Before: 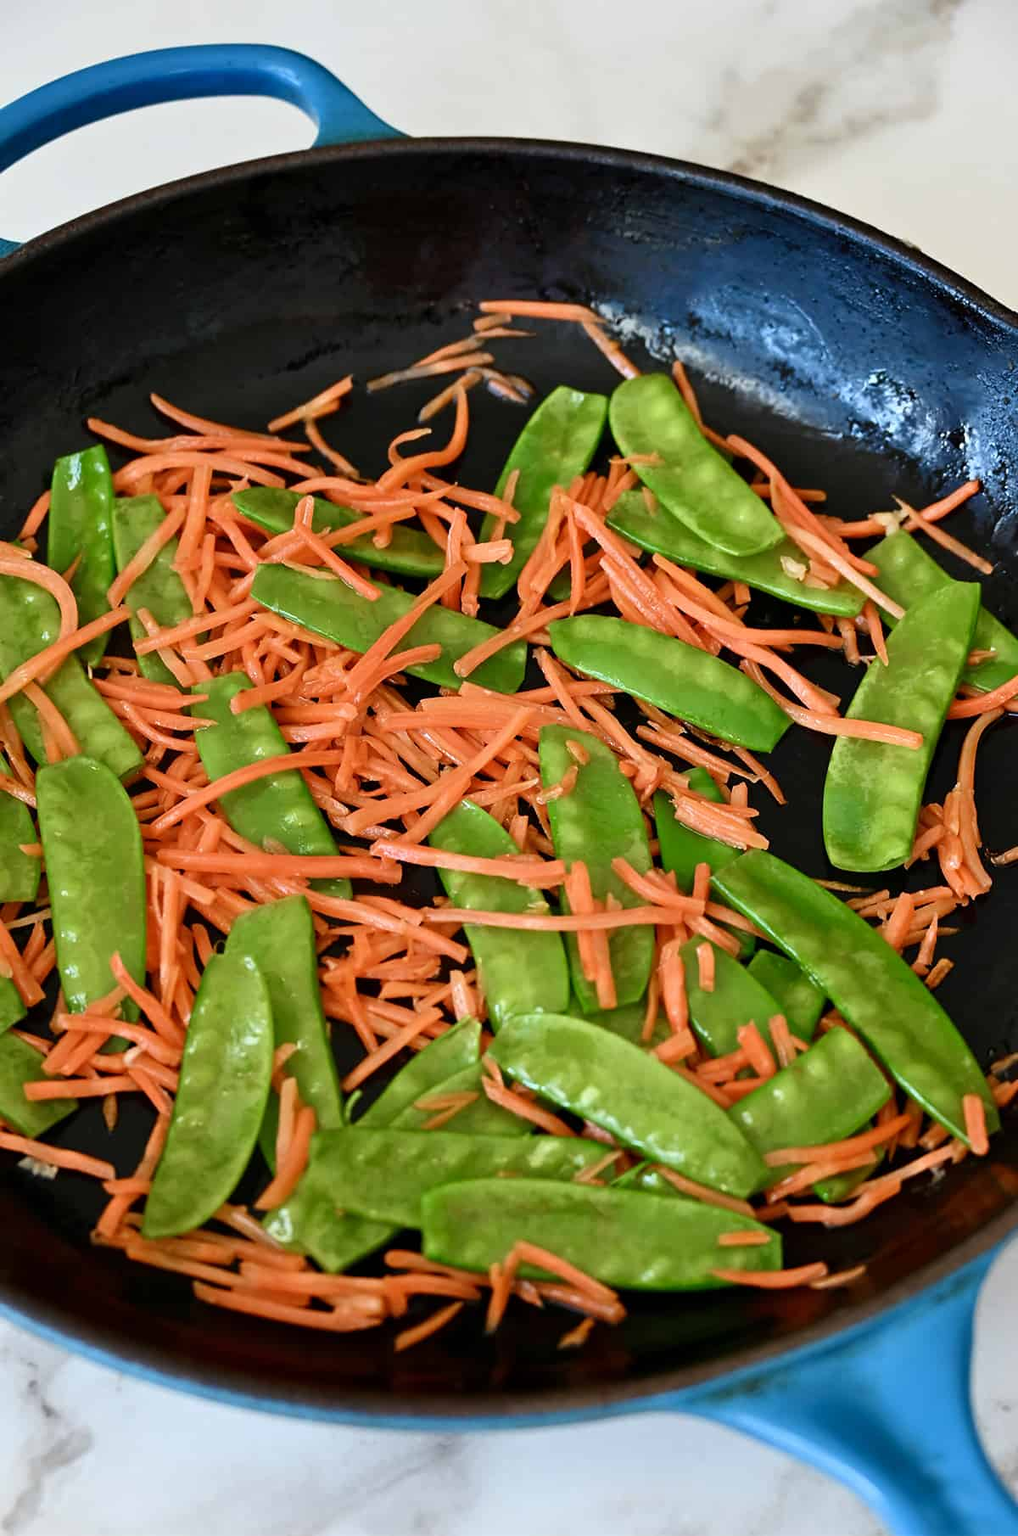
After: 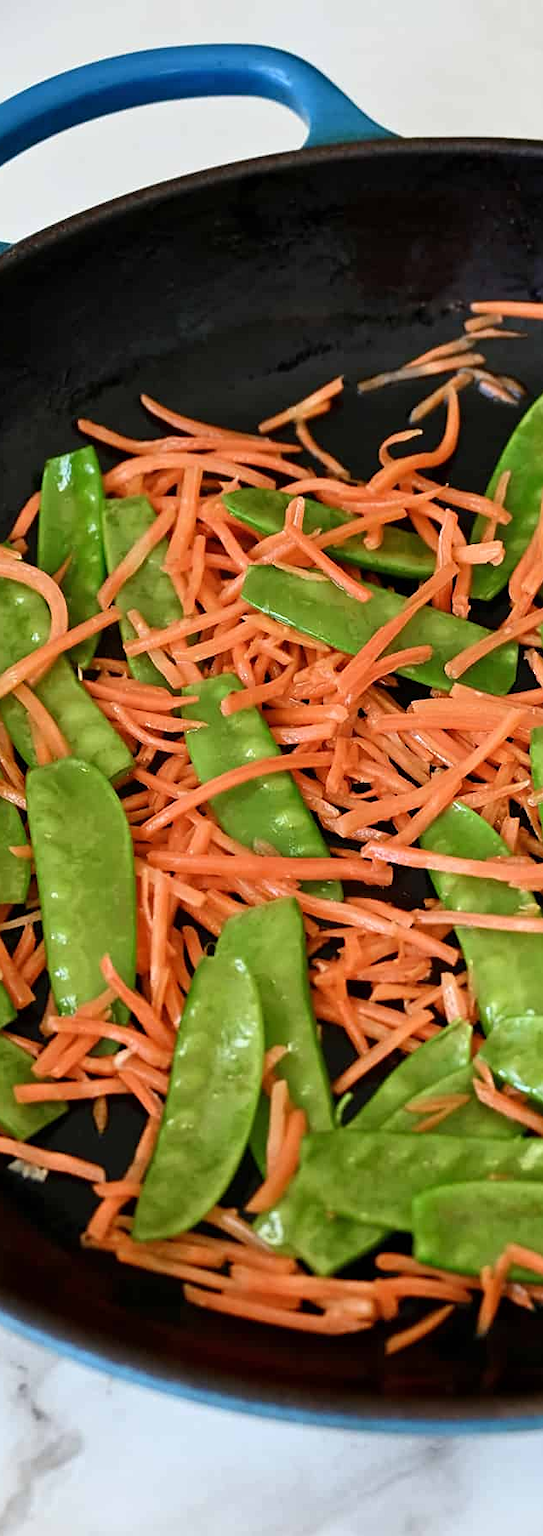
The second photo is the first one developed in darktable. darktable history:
crop: left 1.031%, right 45.374%, bottom 0.089%
sharpen: amount 0.2
shadows and highlights: shadows 12.51, white point adjustment 1.16, highlights -1.34, soften with gaussian
